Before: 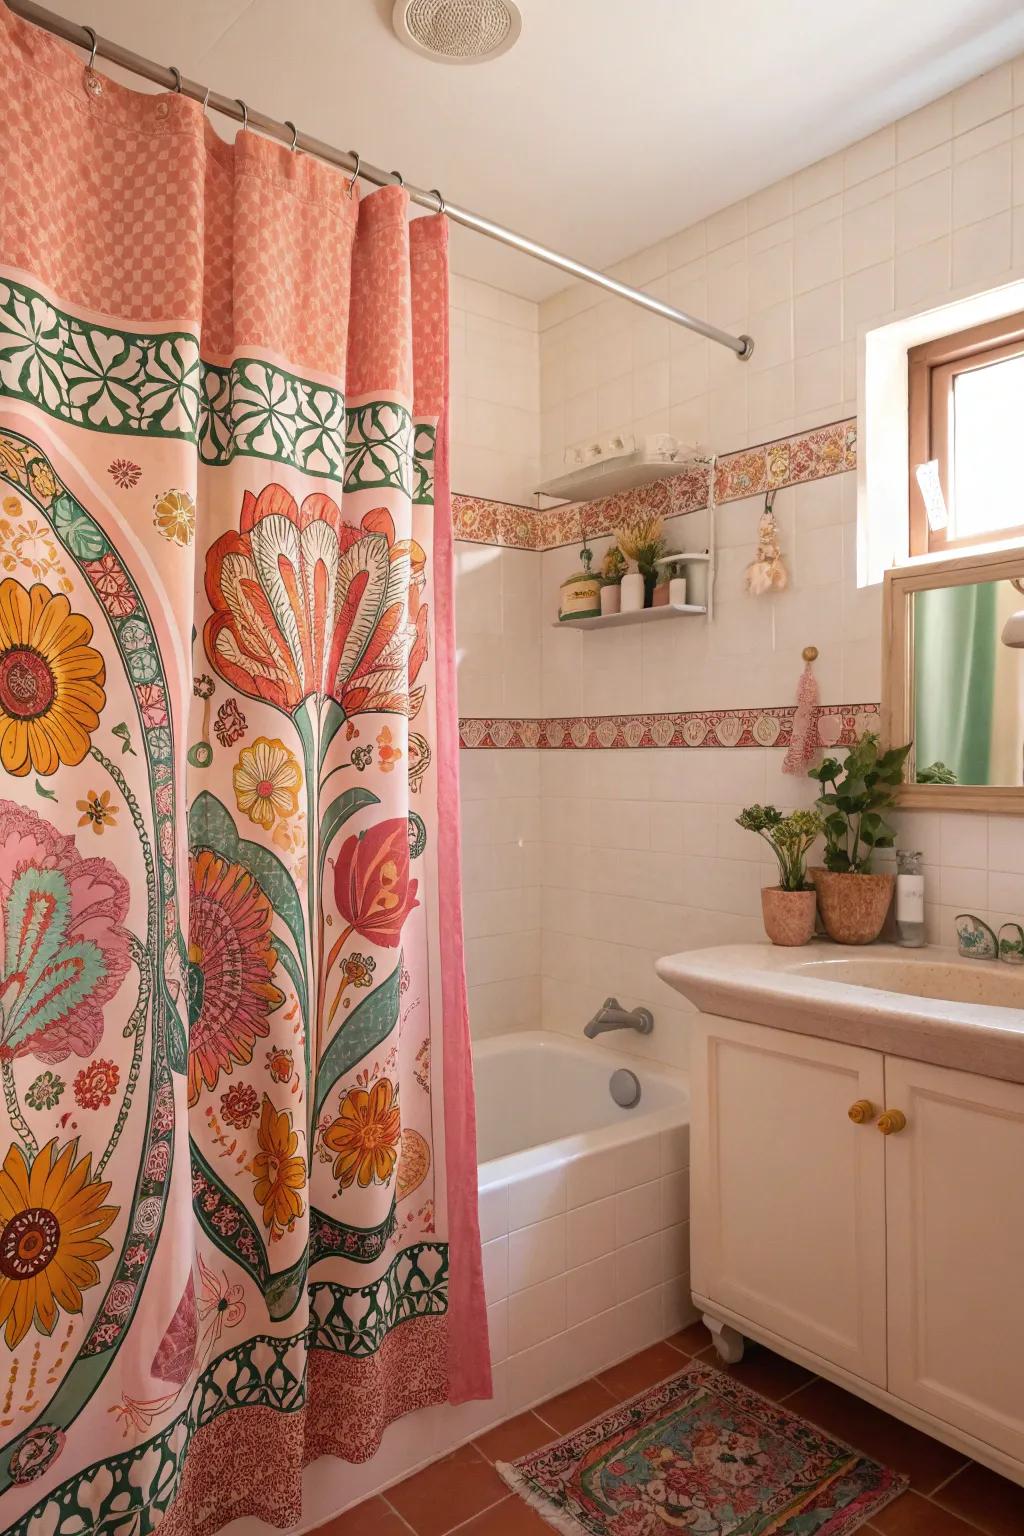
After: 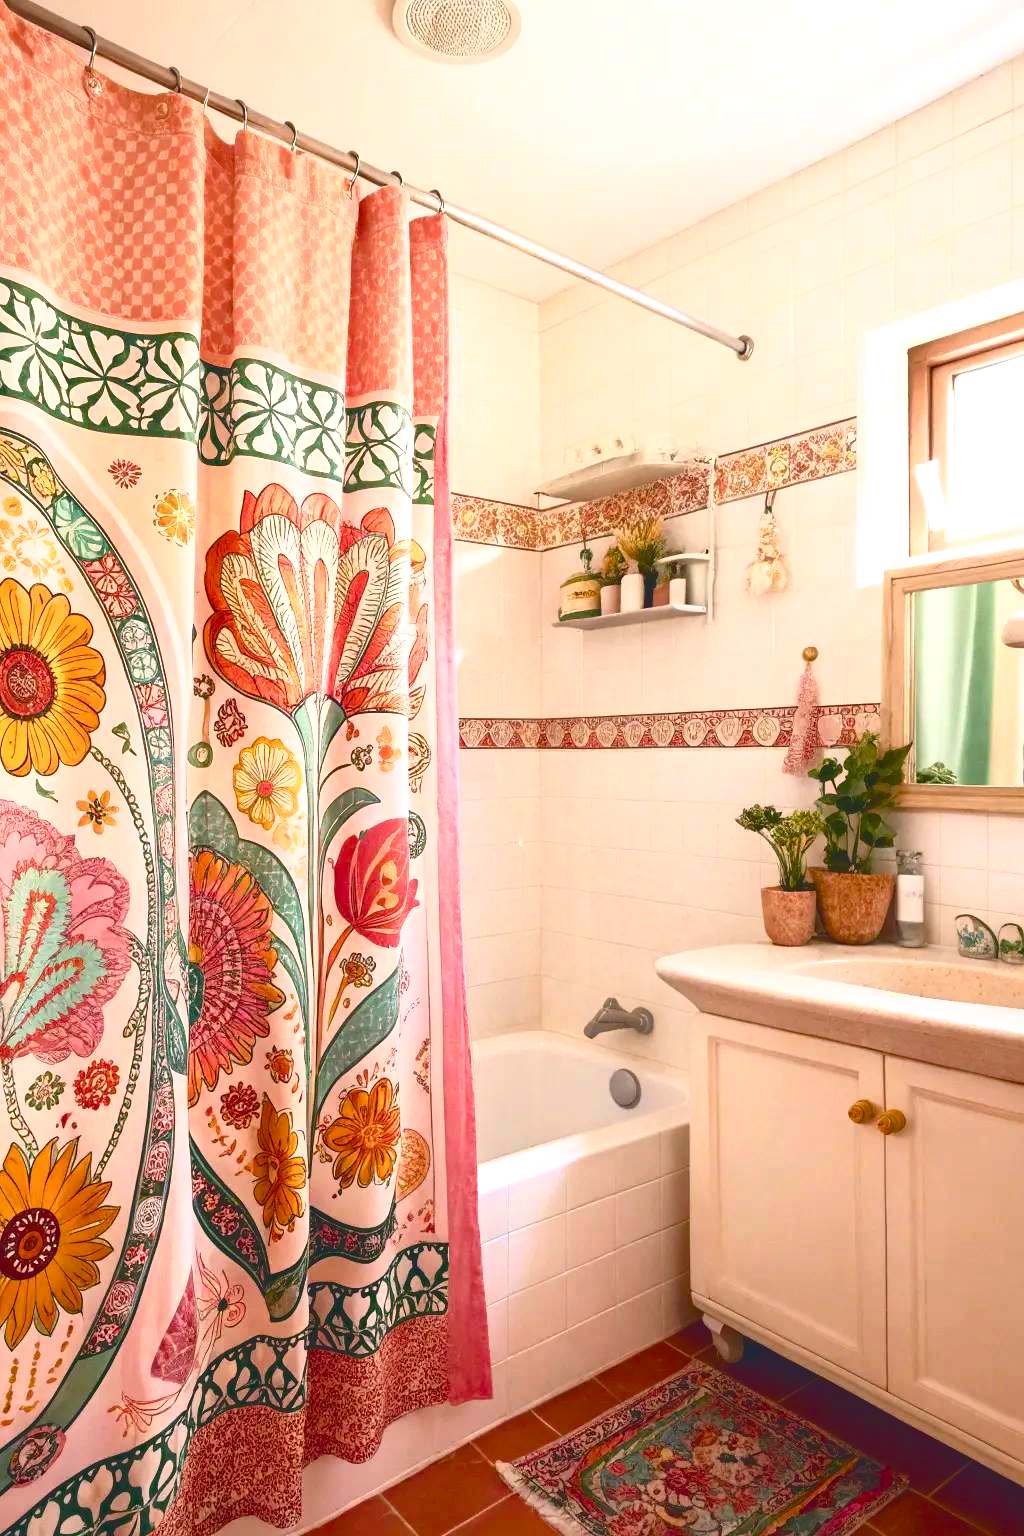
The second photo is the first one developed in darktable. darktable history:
shadows and highlights: shadows 9.91, white point adjustment 0.918, highlights -38.6
tone curve: curves: ch0 [(0, 0) (0.003, 0.142) (0.011, 0.142) (0.025, 0.147) (0.044, 0.147) (0.069, 0.152) (0.1, 0.16) (0.136, 0.172) (0.177, 0.193) (0.224, 0.221) (0.277, 0.264) (0.335, 0.322) (0.399, 0.399) (0.468, 0.49) (0.543, 0.593) (0.623, 0.723) (0.709, 0.841) (0.801, 0.925) (0.898, 0.976) (1, 1)], color space Lab, independent channels, preserve colors none
color balance rgb: shadows lift › chroma 0.775%, shadows lift › hue 111.97°, global offset › chroma 0.096%, global offset › hue 252.84°, perceptual saturation grading › global saturation 20%, perceptual saturation grading › highlights -25.262%, perceptual saturation grading › shadows 50.152%, global vibrance 20%
exposure: exposure 0.56 EV, compensate exposure bias true, compensate highlight preservation false
